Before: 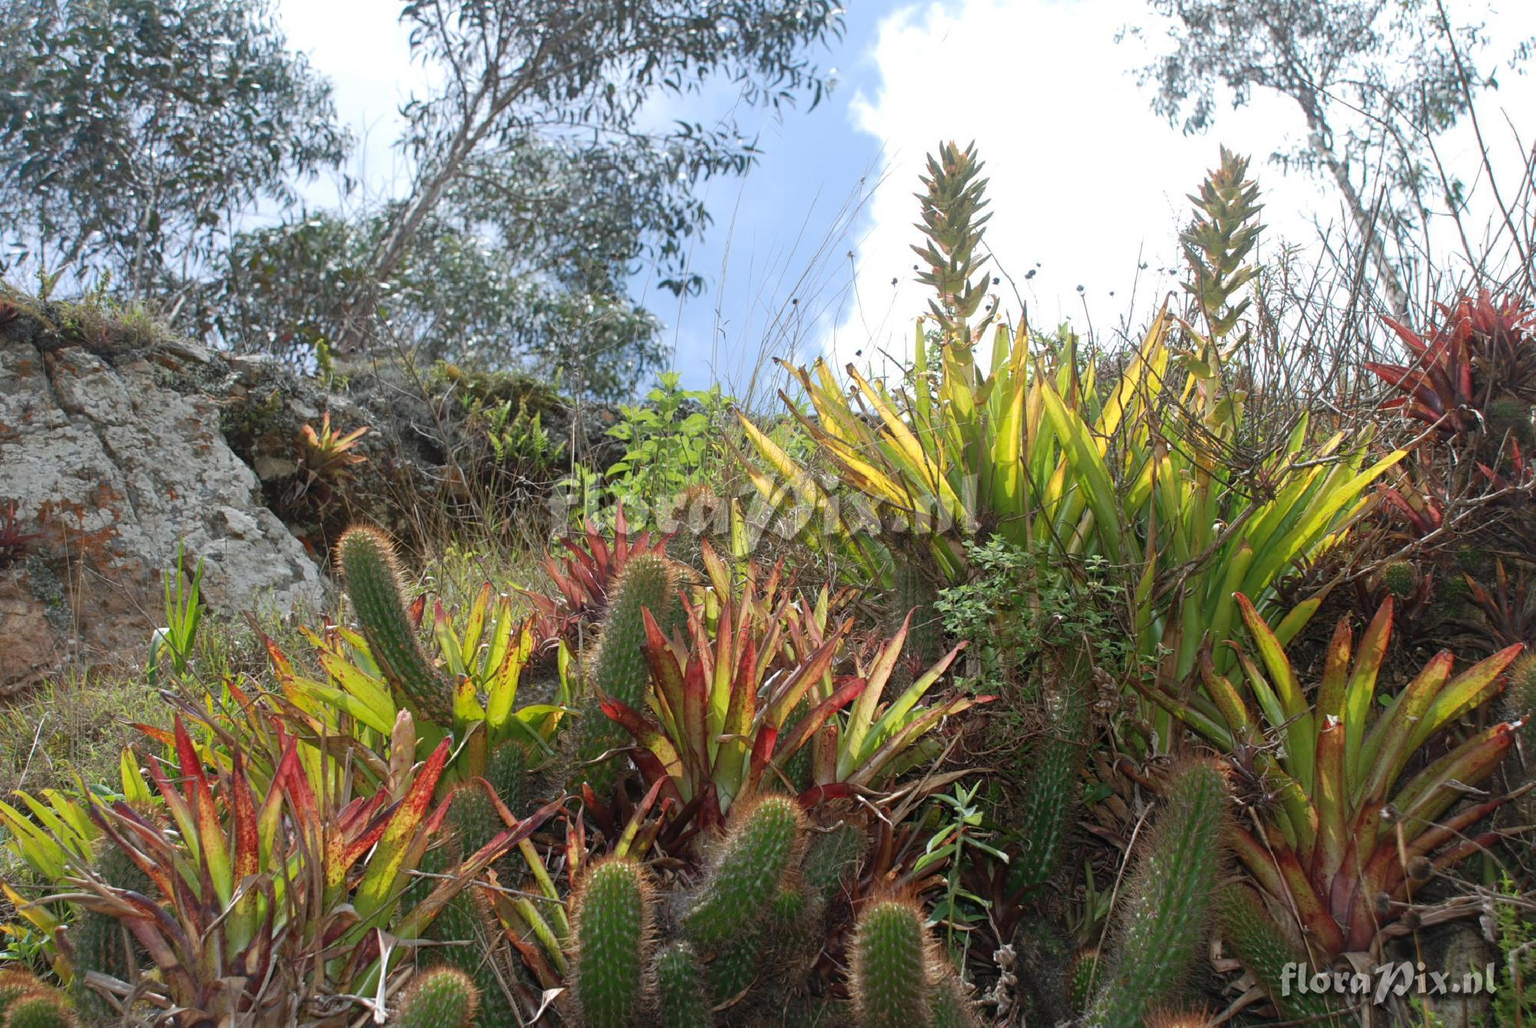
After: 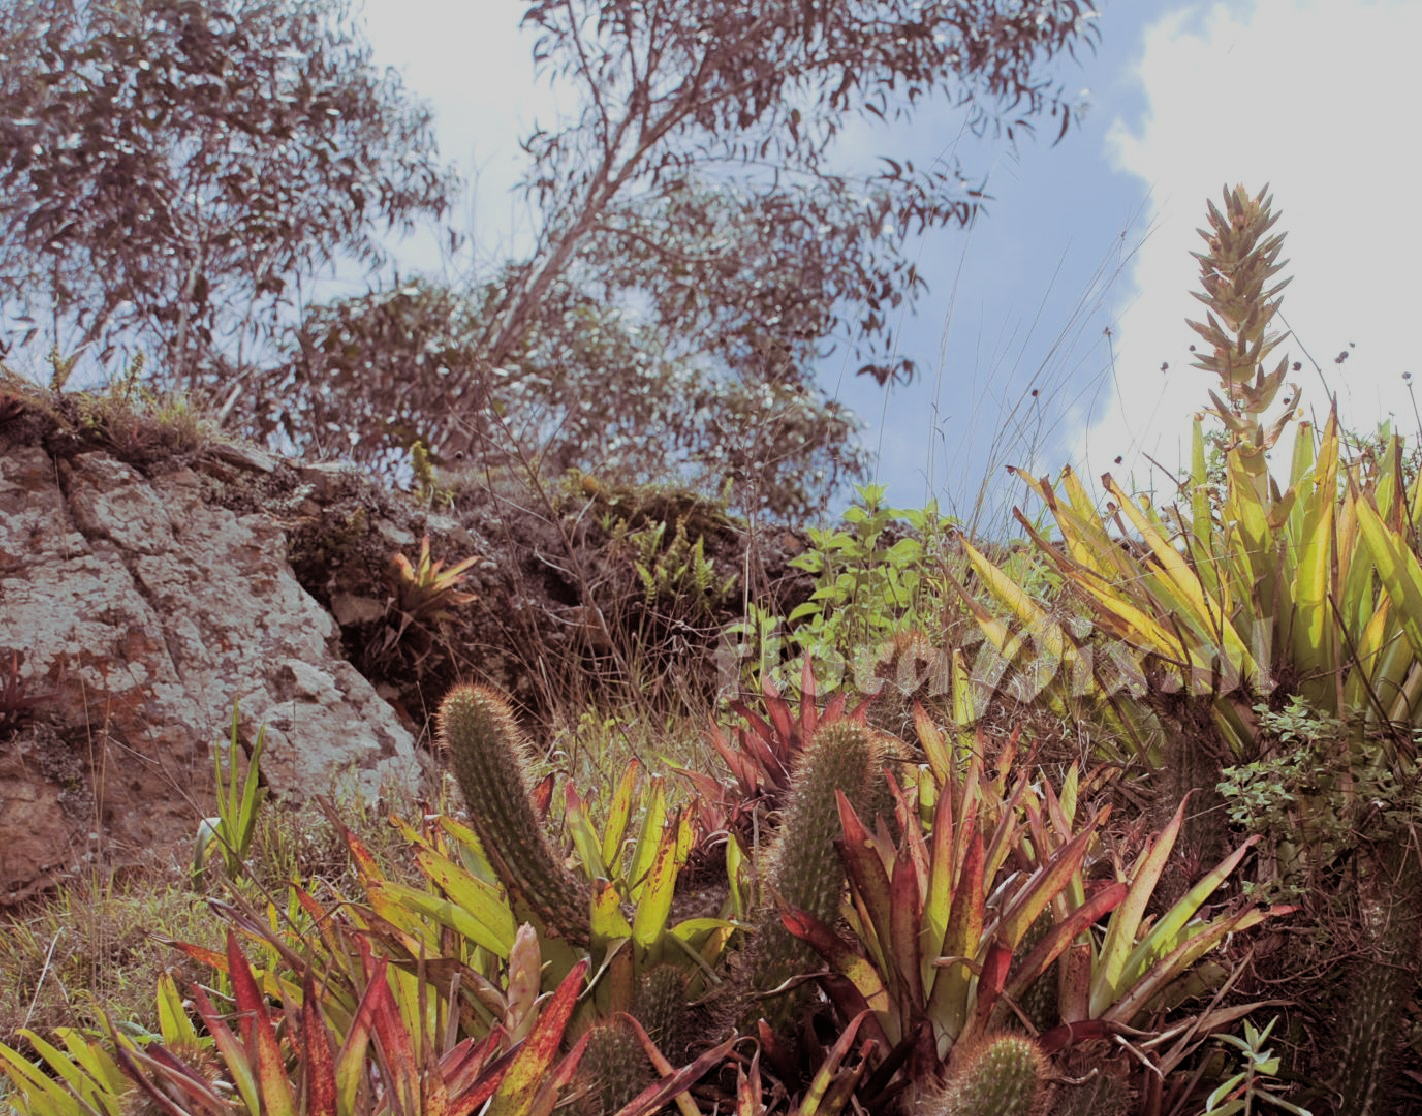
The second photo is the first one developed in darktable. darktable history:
split-toning: highlights › hue 298.8°, highlights › saturation 0.73, compress 41.76%
crop: right 28.885%, bottom 16.626%
filmic rgb: black relative exposure -7.32 EV, white relative exposure 5.09 EV, hardness 3.2
